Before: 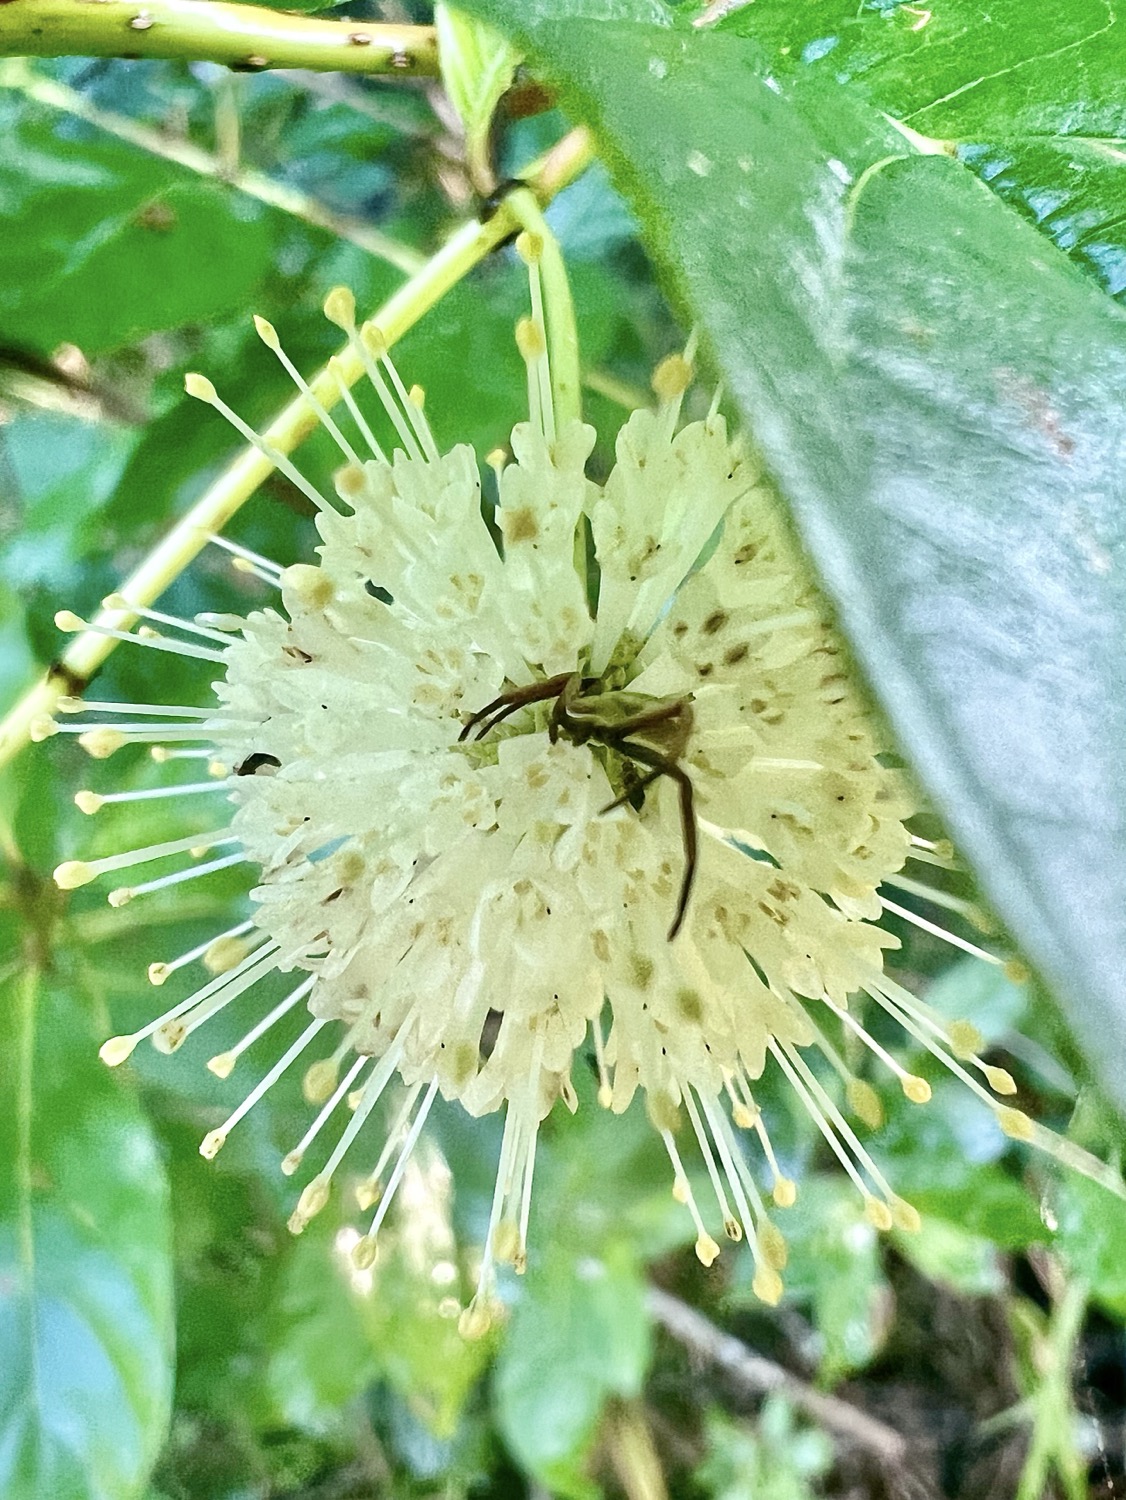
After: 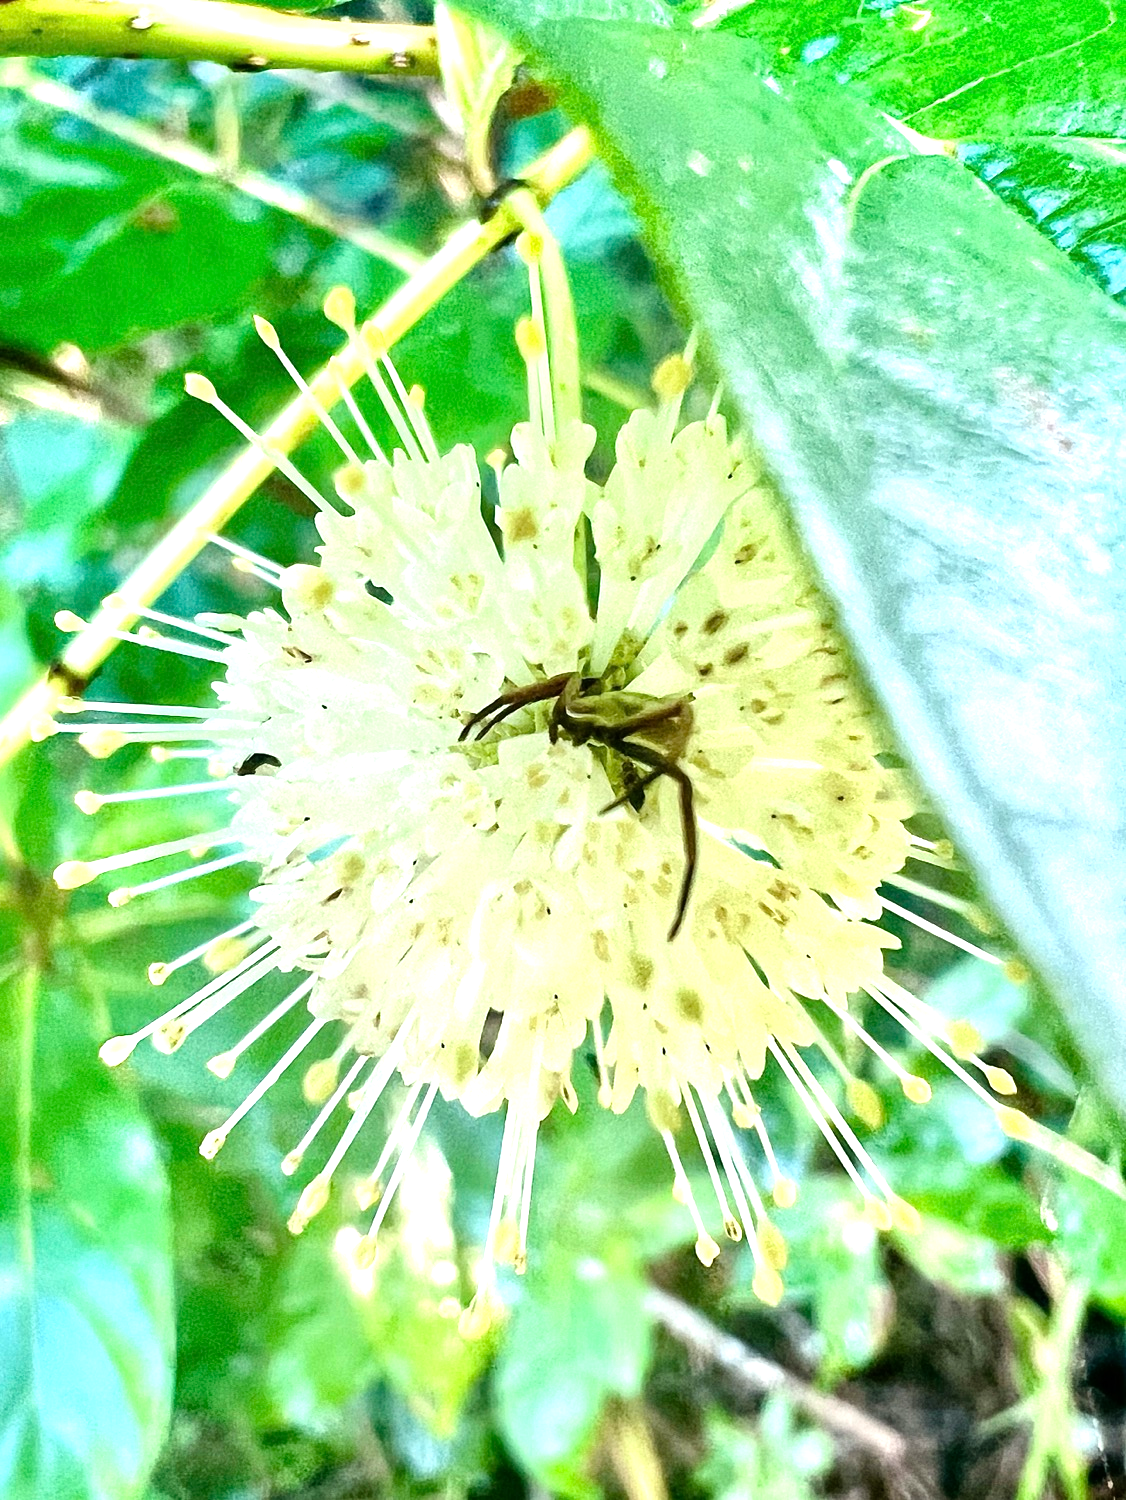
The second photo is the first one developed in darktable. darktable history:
tone equalizer: -8 EV -0.741 EV, -7 EV -0.693 EV, -6 EV -0.564 EV, -5 EV -0.396 EV, -3 EV 0.366 EV, -2 EV 0.6 EV, -1 EV 0.697 EV, +0 EV 0.769 EV
